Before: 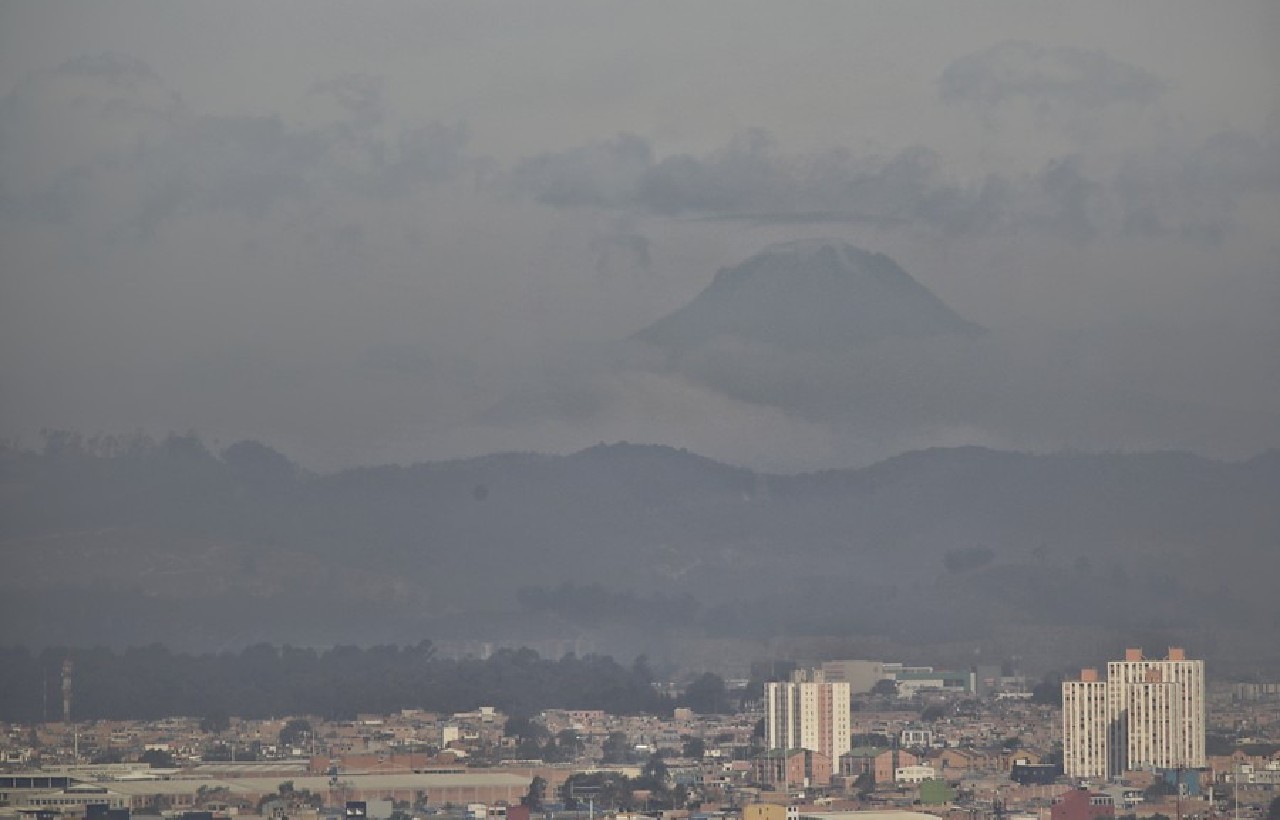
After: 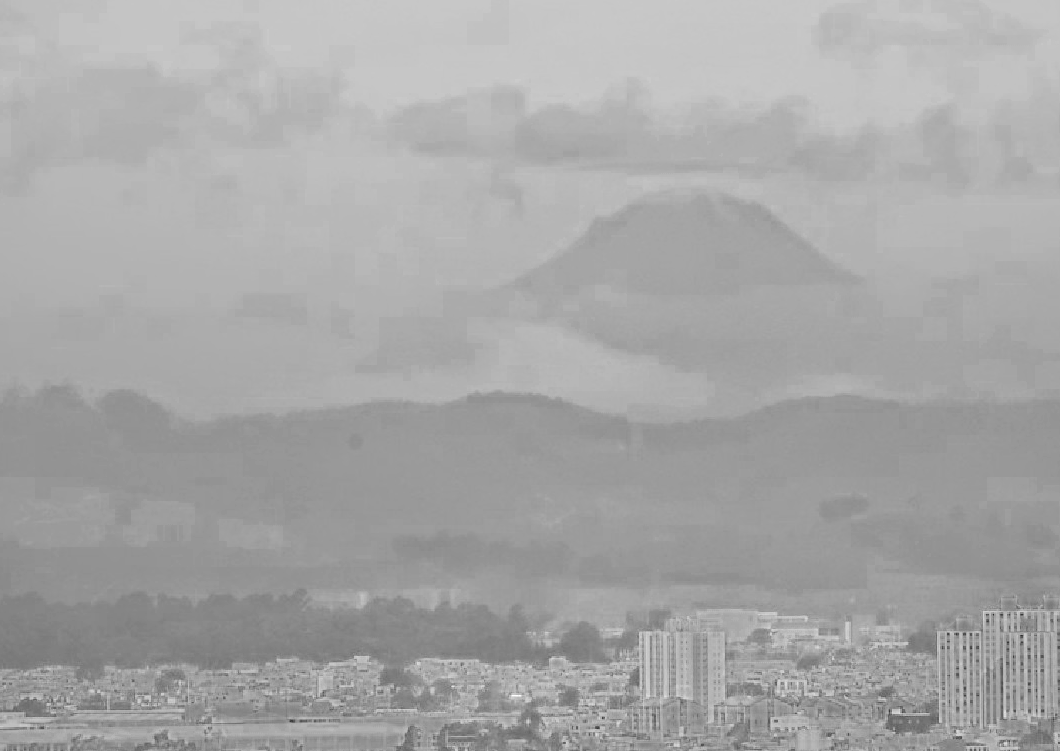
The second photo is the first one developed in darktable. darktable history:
crop: left 9.828%, top 6.242%, right 7.284%, bottom 2.149%
color zones: curves: ch0 [(0.002, 0.429) (0.121, 0.212) (0.198, 0.113) (0.276, 0.344) (0.331, 0.541) (0.41, 0.56) (0.482, 0.289) (0.619, 0.227) (0.721, 0.18) (0.821, 0.435) (0.928, 0.555) (1, 0.587)]; ch1 [(0, 0) (0.143, 0) (0.286, 0) (0.429, 0) (0.571, 0) (0.714, 0) (0.857, 0)]
tone equalizer: -7 EV 0.141 EV, -6 EV 0.629 EV, -5 EV 1.16 EV, -4 EV 1.3 EV, -3 EV 1.17 EV, -2 EV 0.6 EV, -1 EV 0.157 EV, edges refinement/feathering 500, mask exposure compensation -1.57 EV, preserve details no
